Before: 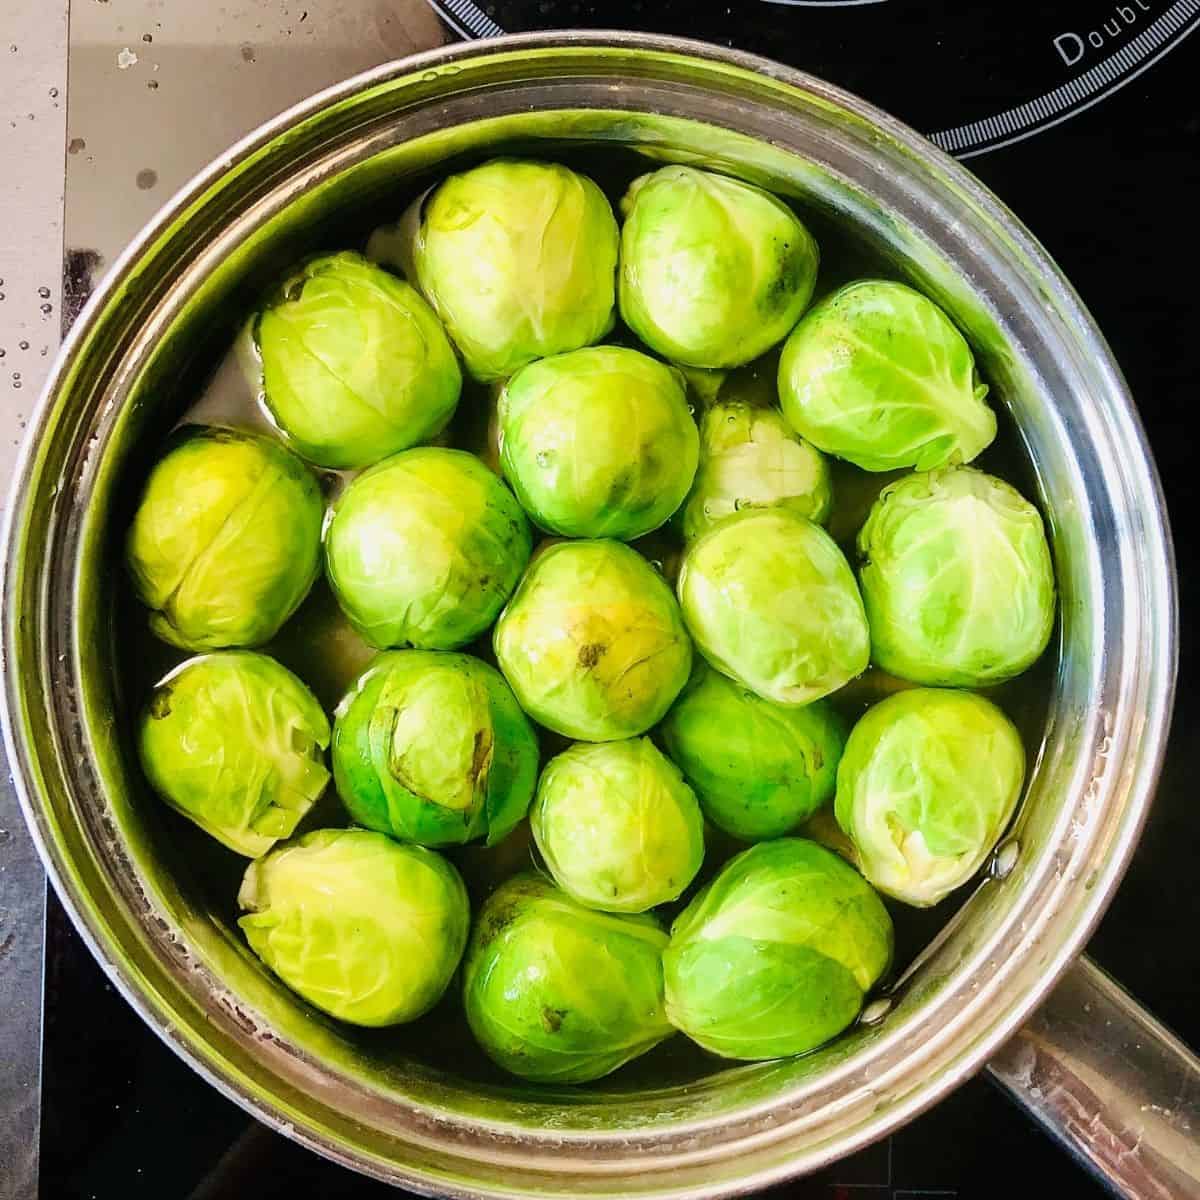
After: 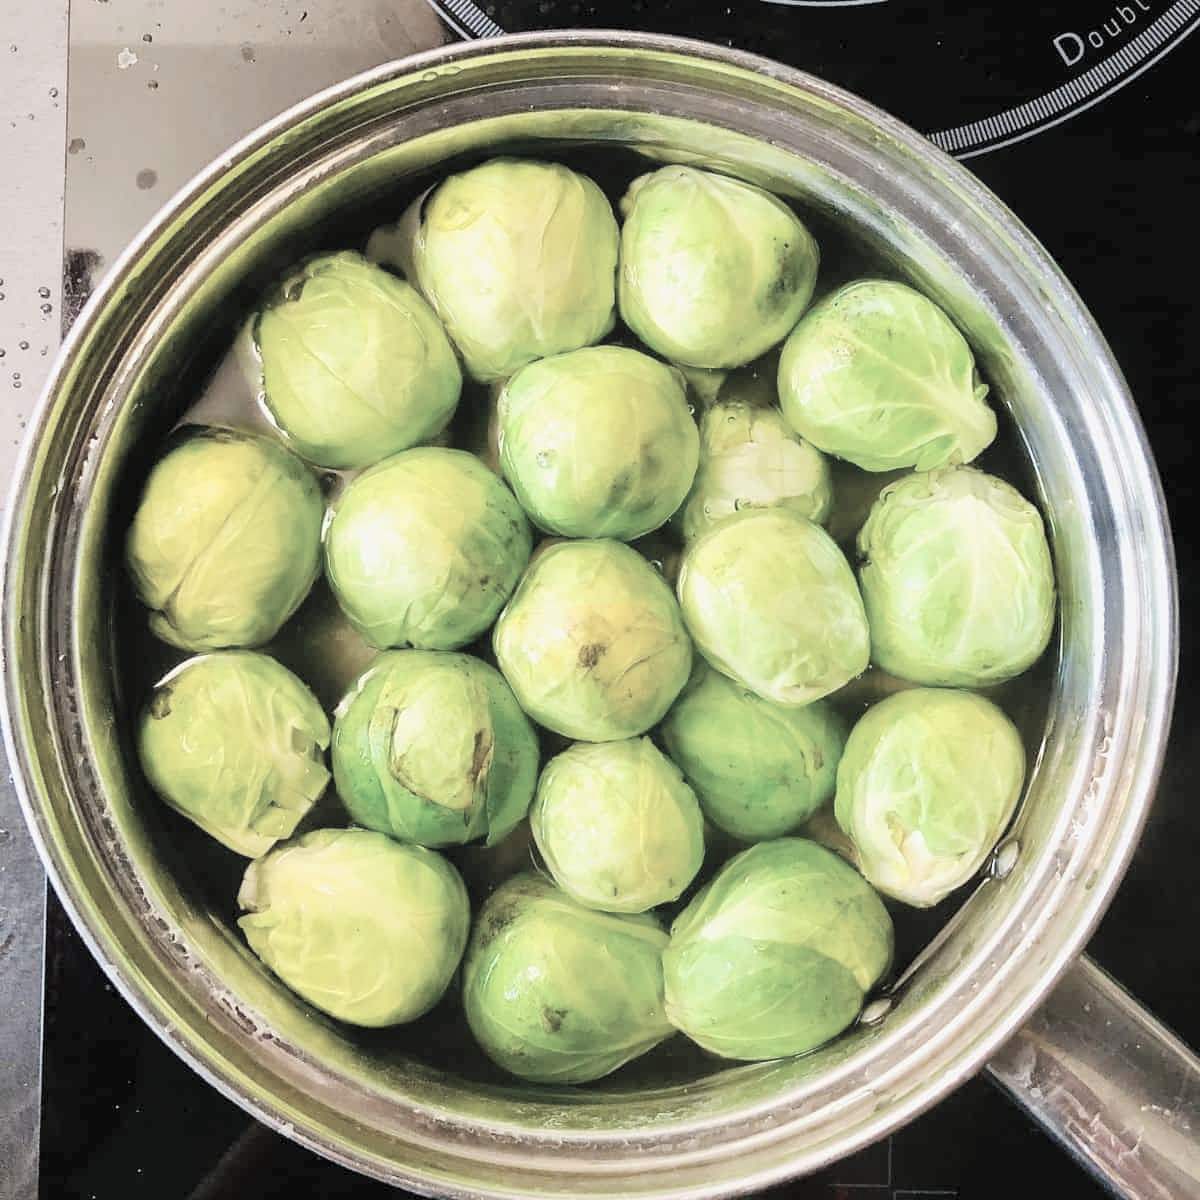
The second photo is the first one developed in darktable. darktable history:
contrast brightness saturation: brightness 0.185, saturation -0.51
